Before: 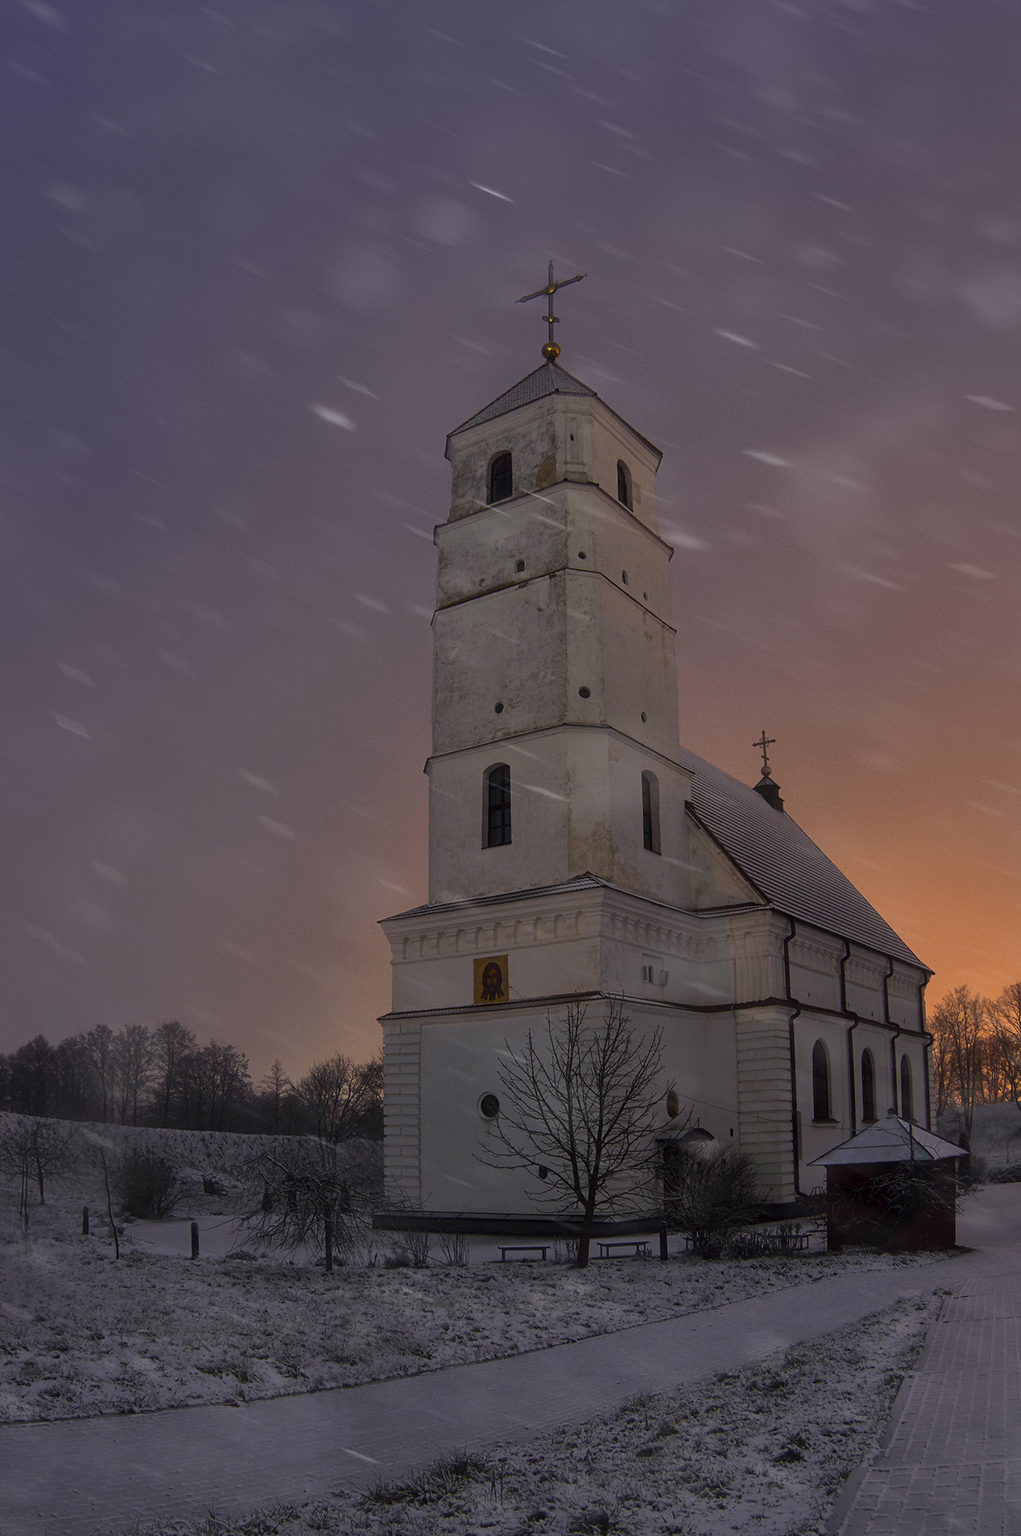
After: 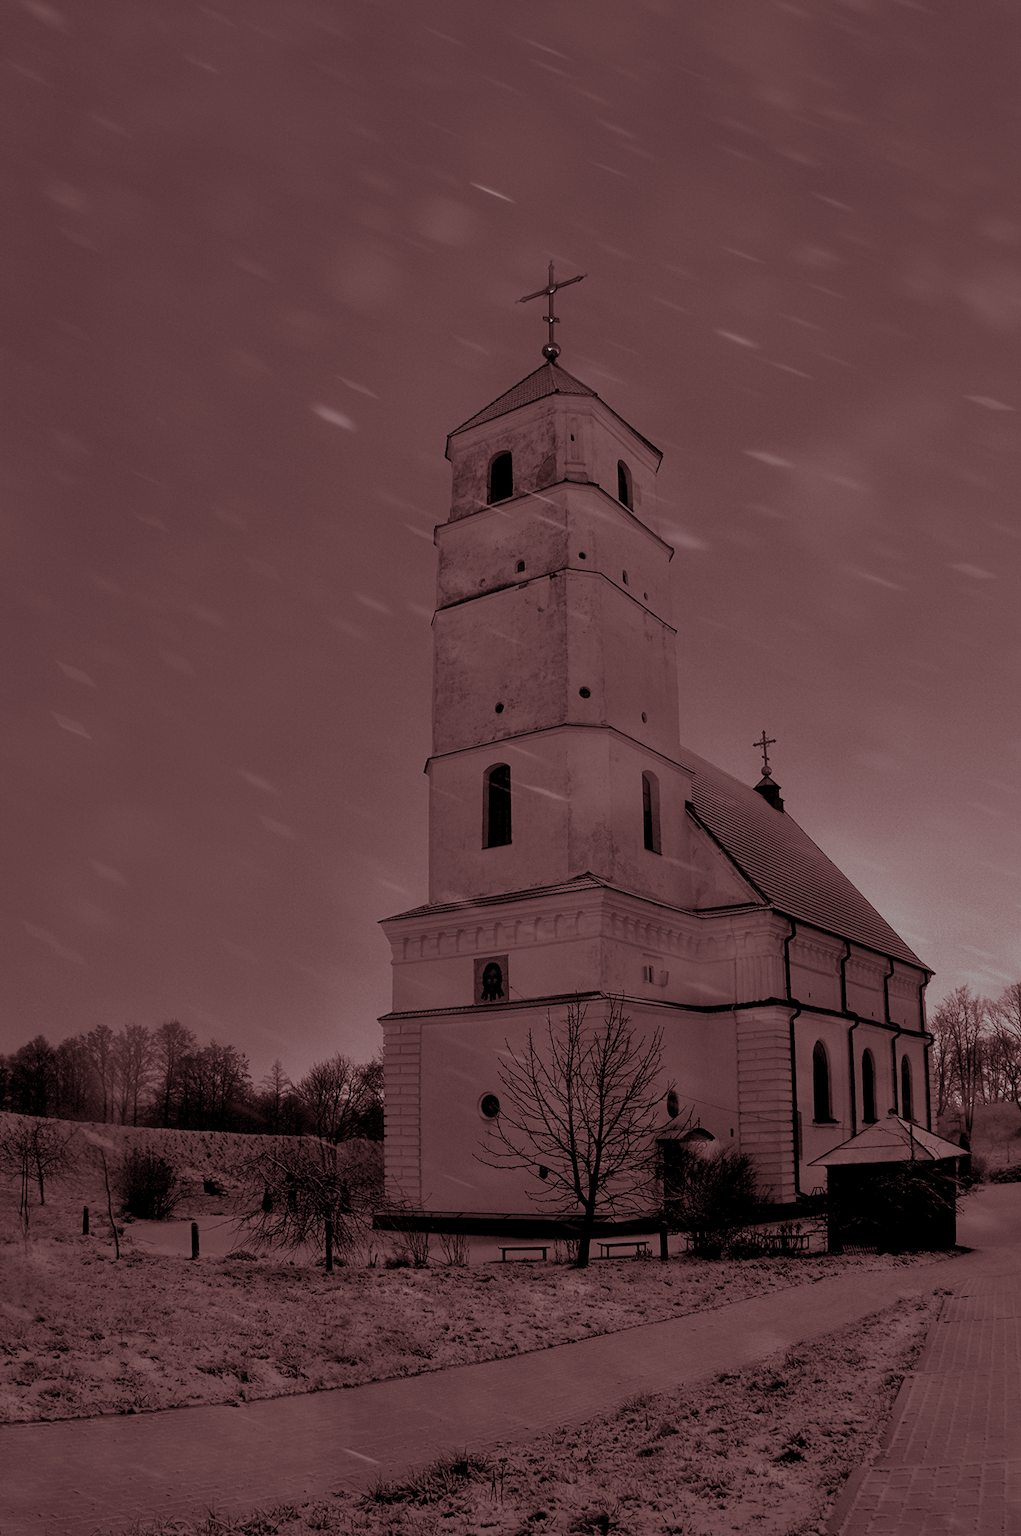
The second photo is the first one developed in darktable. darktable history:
shadows and highlights: radius 108.52, shadows 44.07, highlights -67.8, low approximation 0.01, soften with gaussian
color zones: curves: ch0 [(0.002, 0.593) (0.143, 0.417) (0.285, 0.541) (0.455, 0.289) (0.608, 0.327) (0.727, 0.283) (0.869, 0.571) (1, 0.603)]; ch1 [(0, 0) (0.143, 0) (0.286, 0) (0.429, 0) (0.571, 0) (0.714, 0) (0.857, 0)]
split-toning: on, module defaults
rgb levels: levels [[0.01, 0.419, 0.839], [0, 0.5, 1], [0, 0.5, 1]]
white balance: red 0.766, blue 1.537
tone equalizer: on, module defaults
exposure: exposure -0.153 EV, compensate highlight preservation false
